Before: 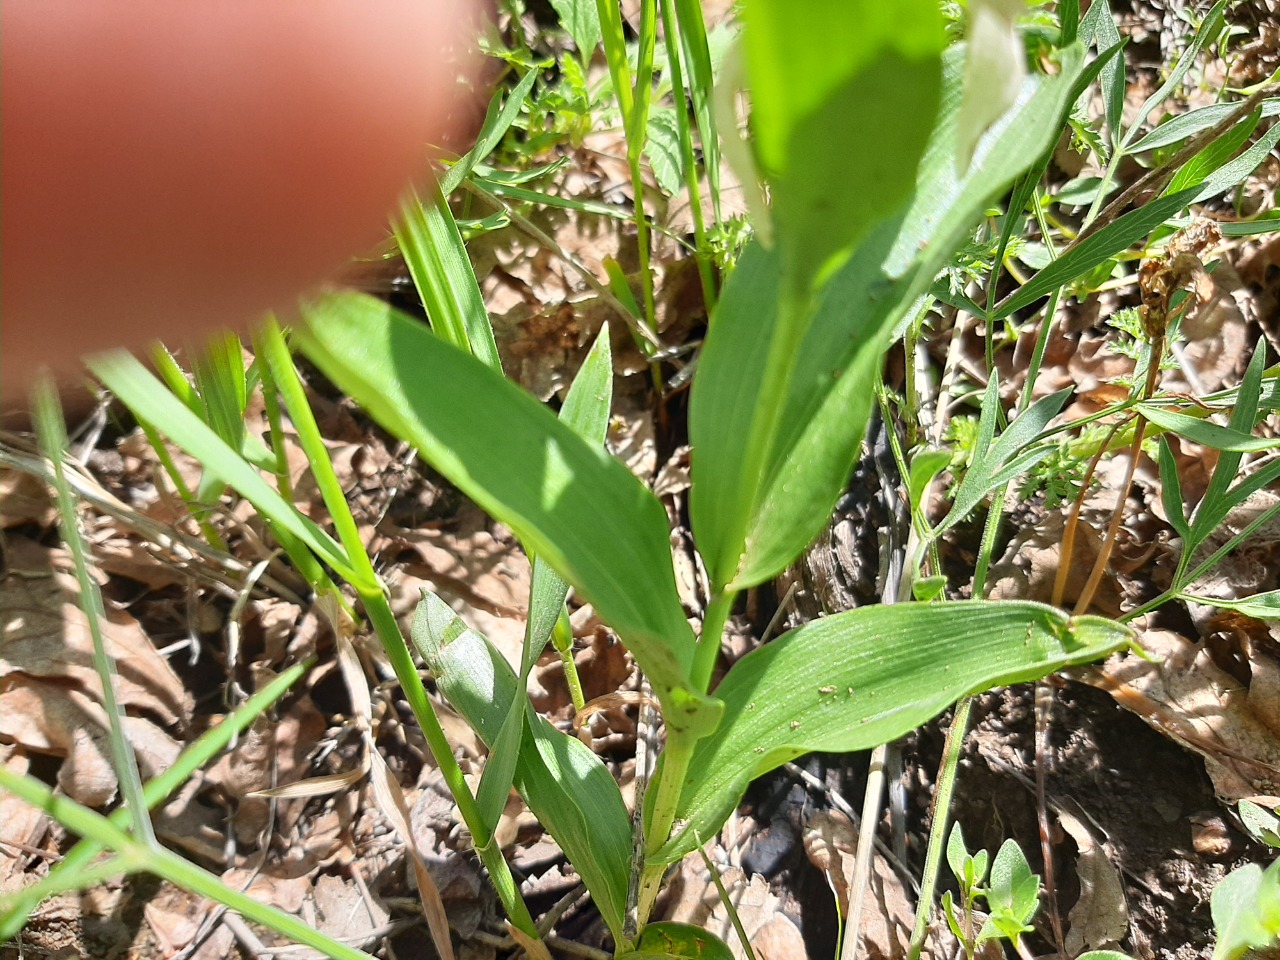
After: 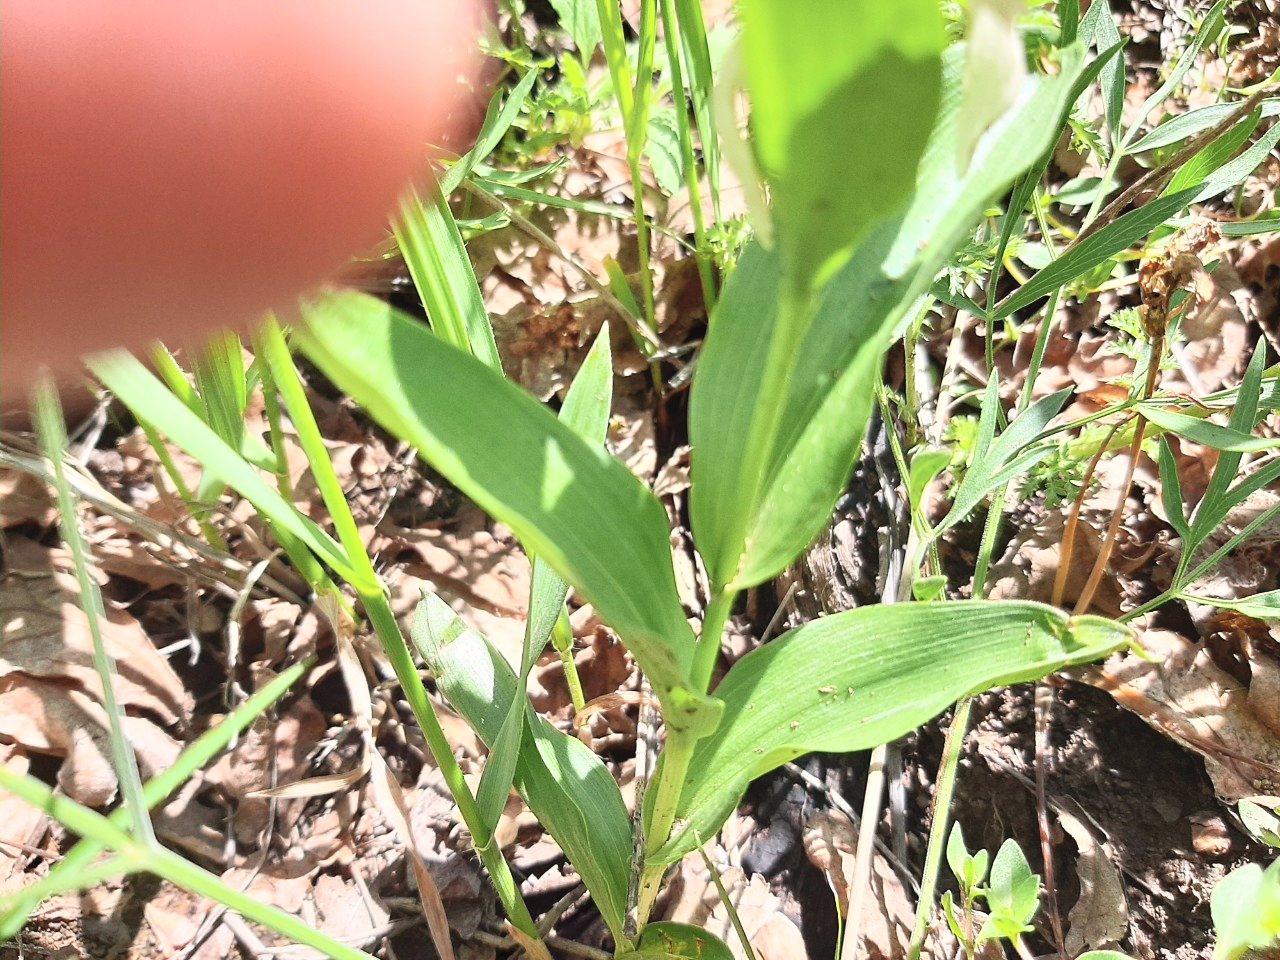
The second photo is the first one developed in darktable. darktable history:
tone curve: curves: ch0 [(0.003, 0.029) (0.188, 0.252) (0.46, 0.56) (0.608, 0.748) (0.871, 0.955) (1, 1)]; ch1 [(0, 0) (0.35, 0.356) (0.45, 0.453) (0.508, 0.515) (0.618, 0.634) (1, 1)]; ch2 [(0, 0) (0.456, 0.469) (0.5, 0.5) (0.634, 0.625) (1, 1)], color space Lab, independent channels, preserve colors none
